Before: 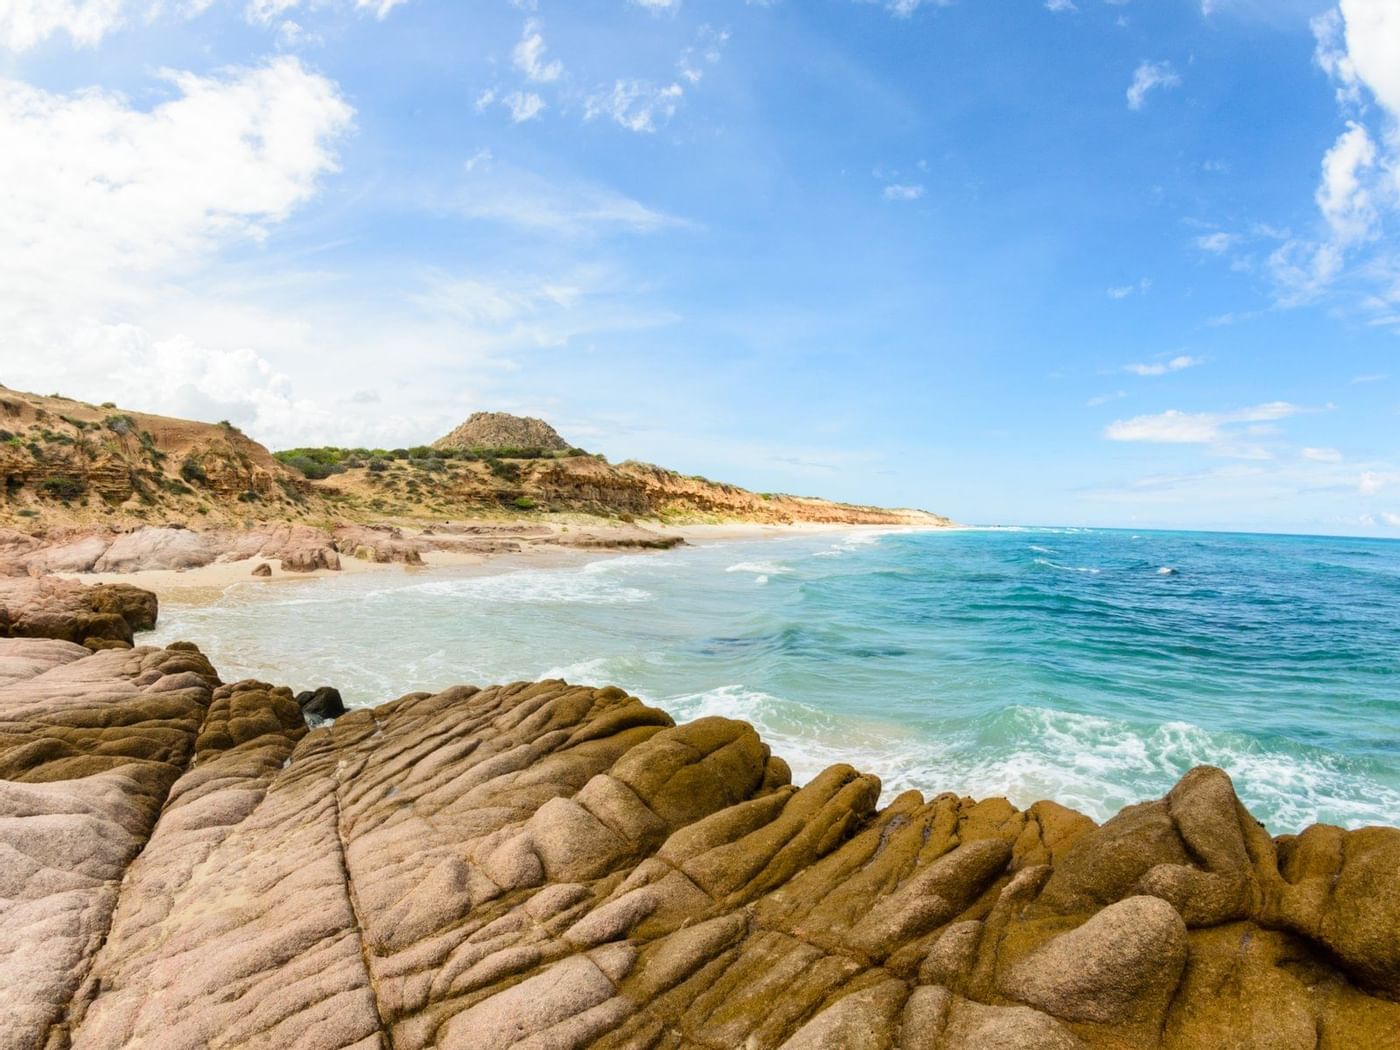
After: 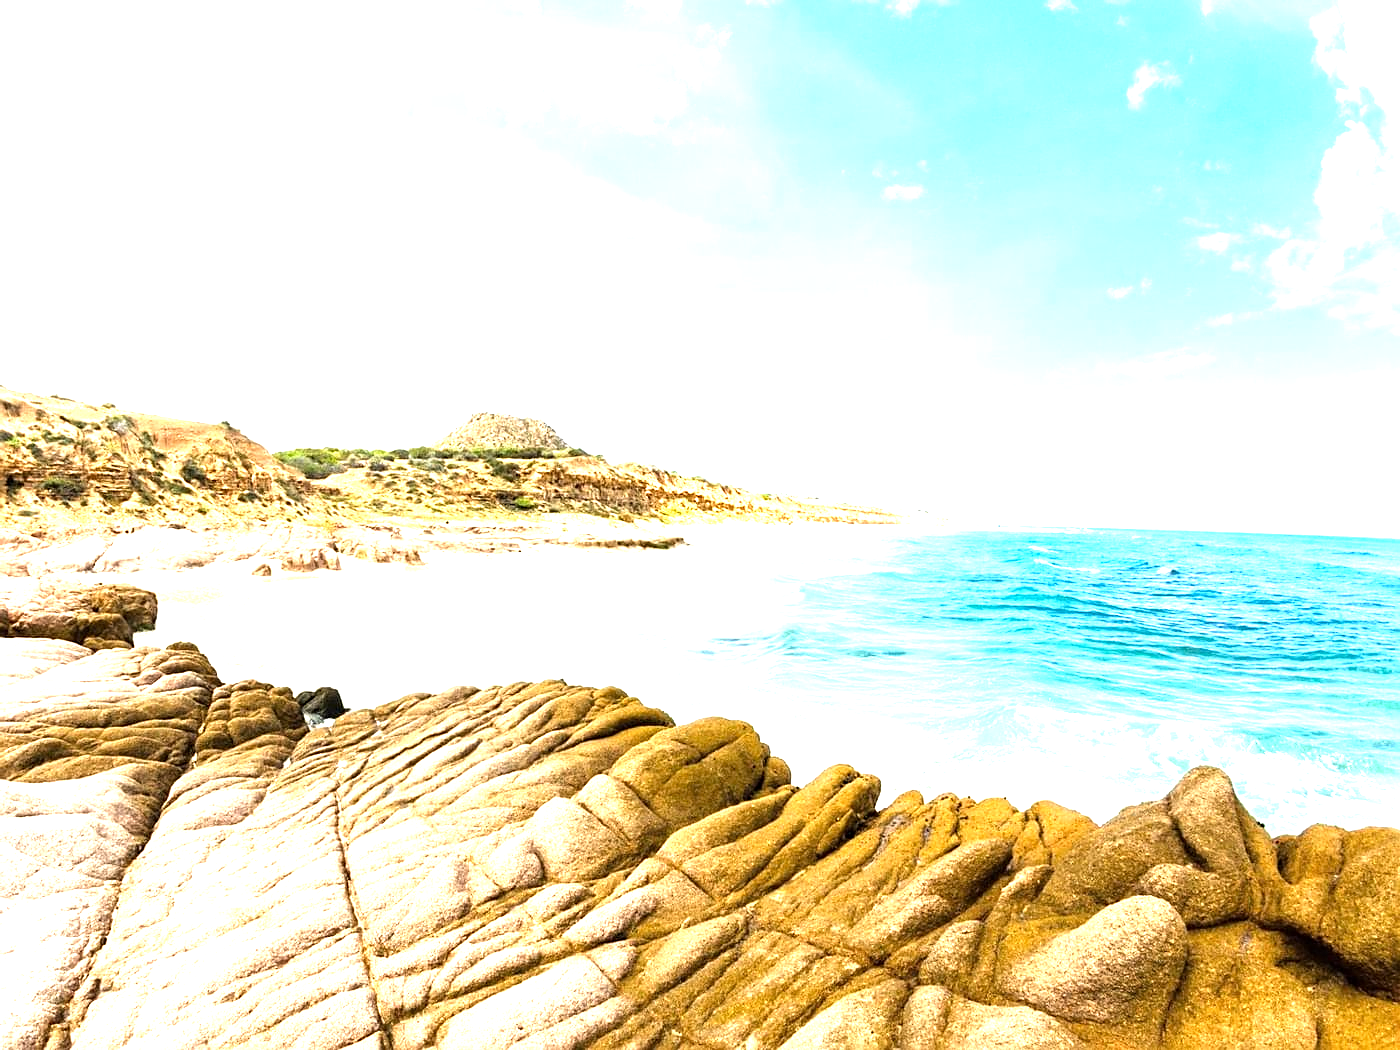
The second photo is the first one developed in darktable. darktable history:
sharpen: on, module defaults
tone equalizer: -8 EV -0.775 EV, -7 EV -0.735 EV, -6 EV -0.621 EV, -5 EV -0.384 EV, -3 EV 0.367 EV, -2 EV 0.6 EV, -1 EV 0.675 EV, +0 EV 0.753 EV
exposure: exposure 1.07 EV, compensate highlight preservation false
